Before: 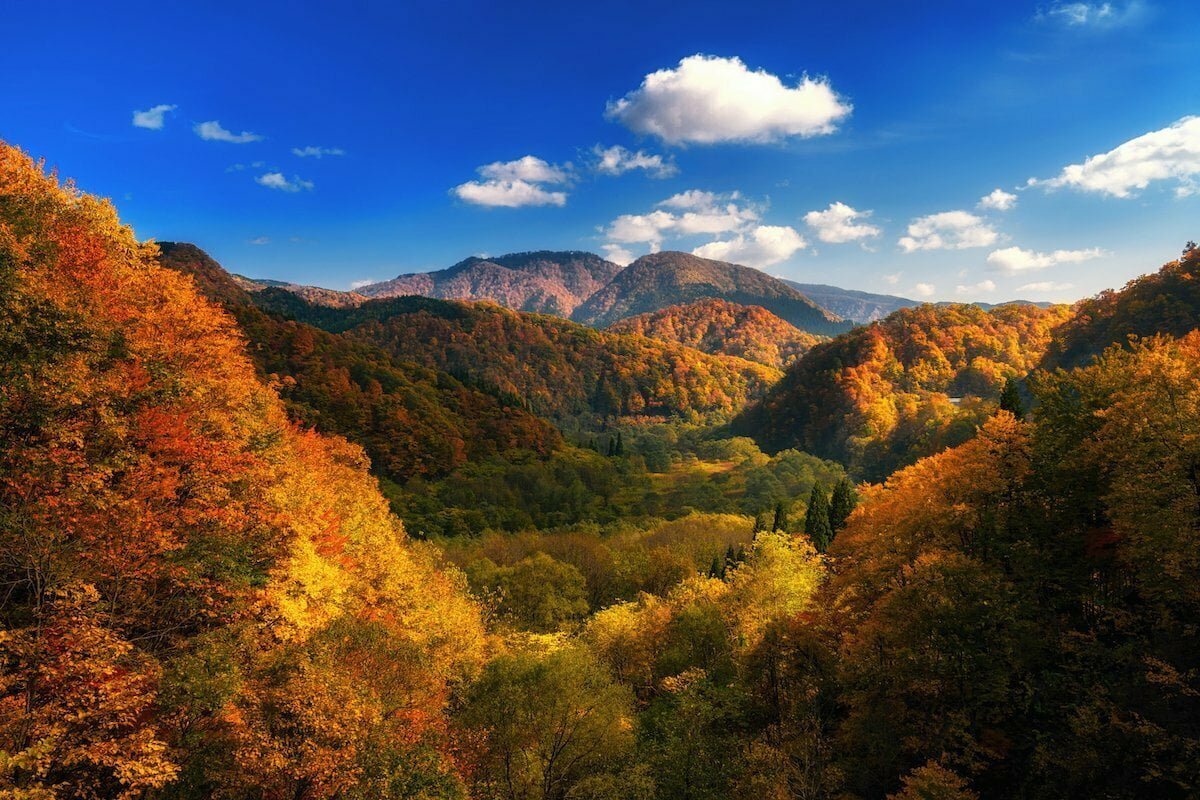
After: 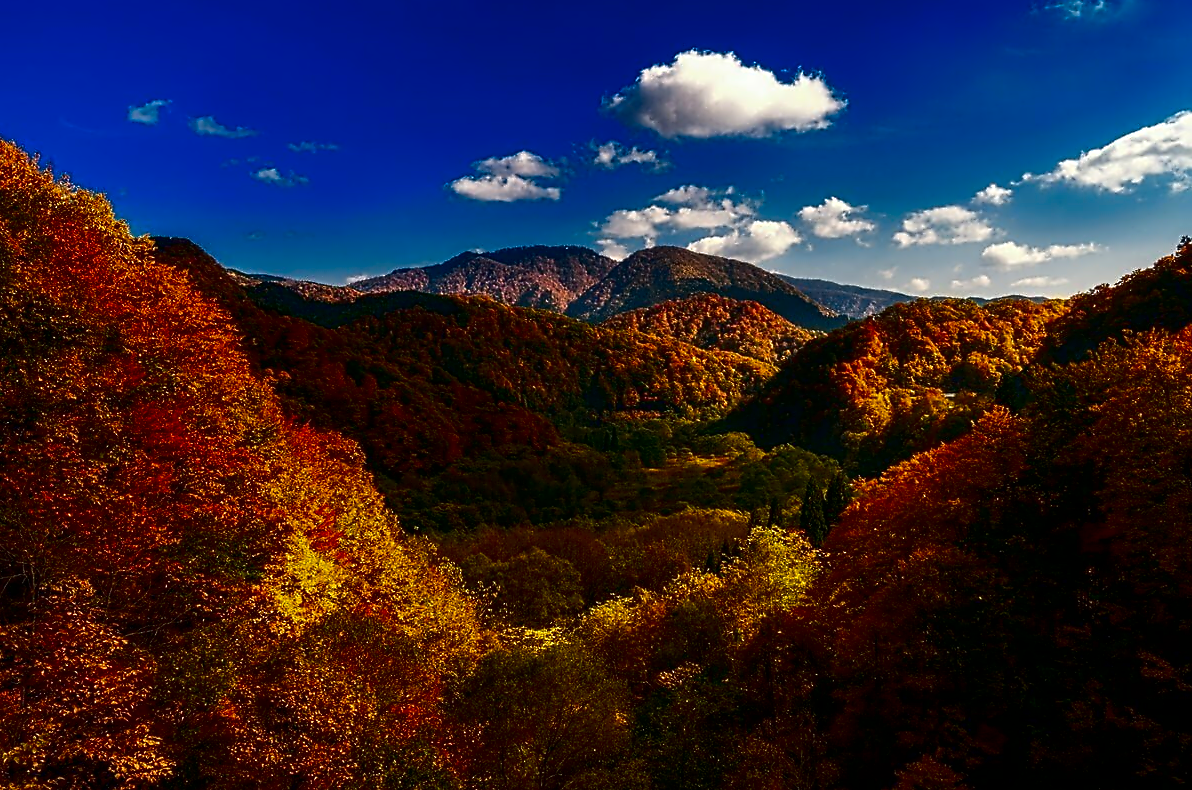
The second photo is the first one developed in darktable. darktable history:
crop: left 0.418%, top 0.72%, right 0.166%, bottom 0.452%
contrast brightness saturation: contrast 0.092, brightness -0.58, saturation 0.174
contrast equalizer: y [[0.5, 0.5, 0.5, 0.515, 0.749, 0.84], [0.5 ×6], [0.5 ×6], [0, 0, 0, 0.001, 0.067, 0.262], [0 ×6]]
